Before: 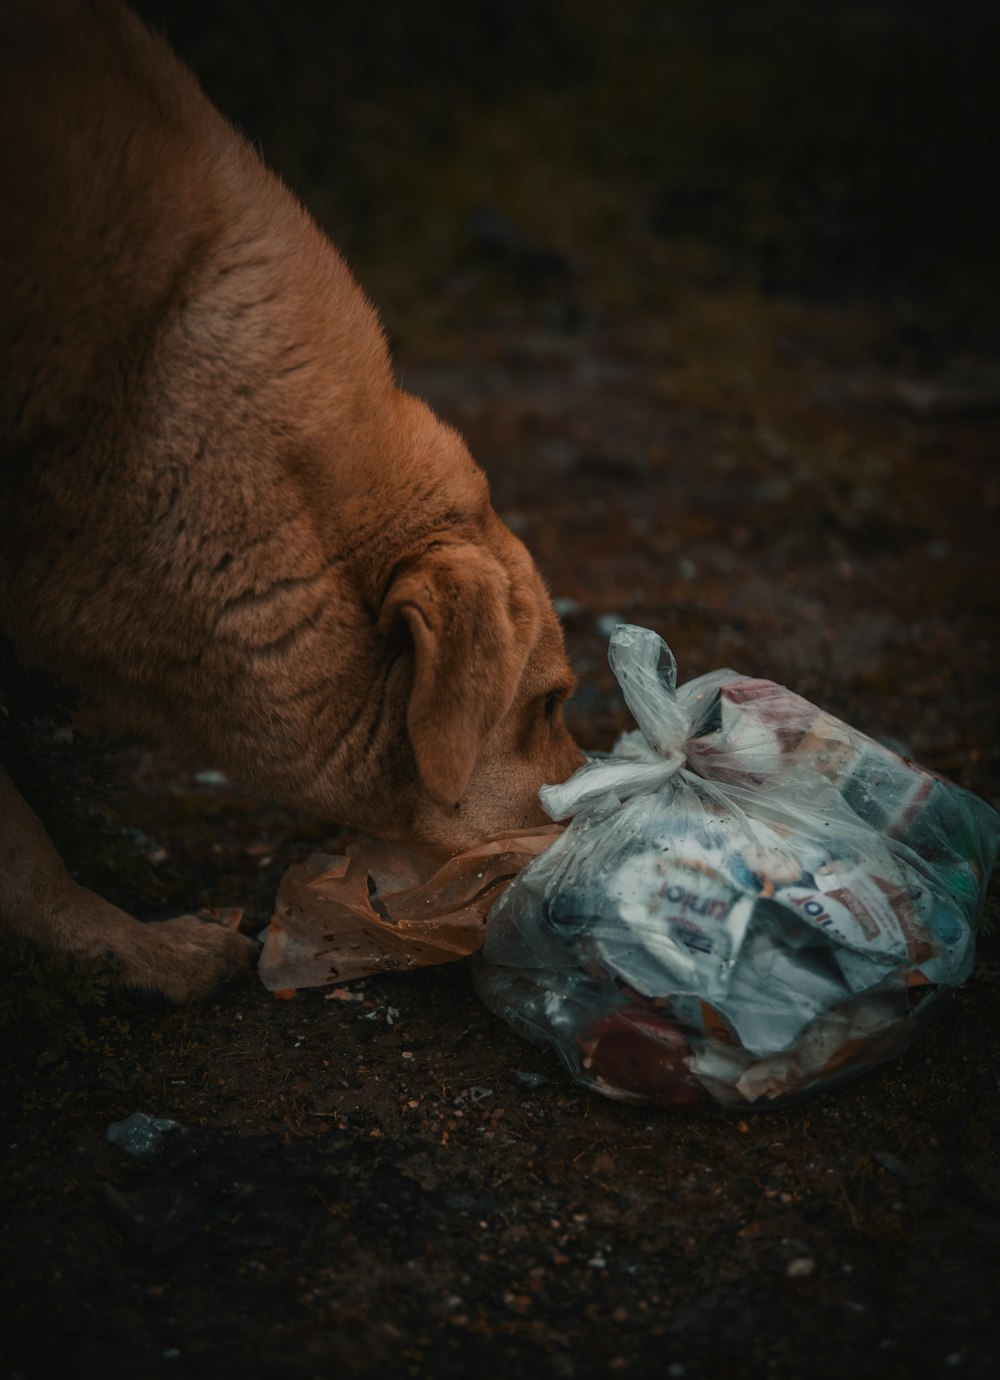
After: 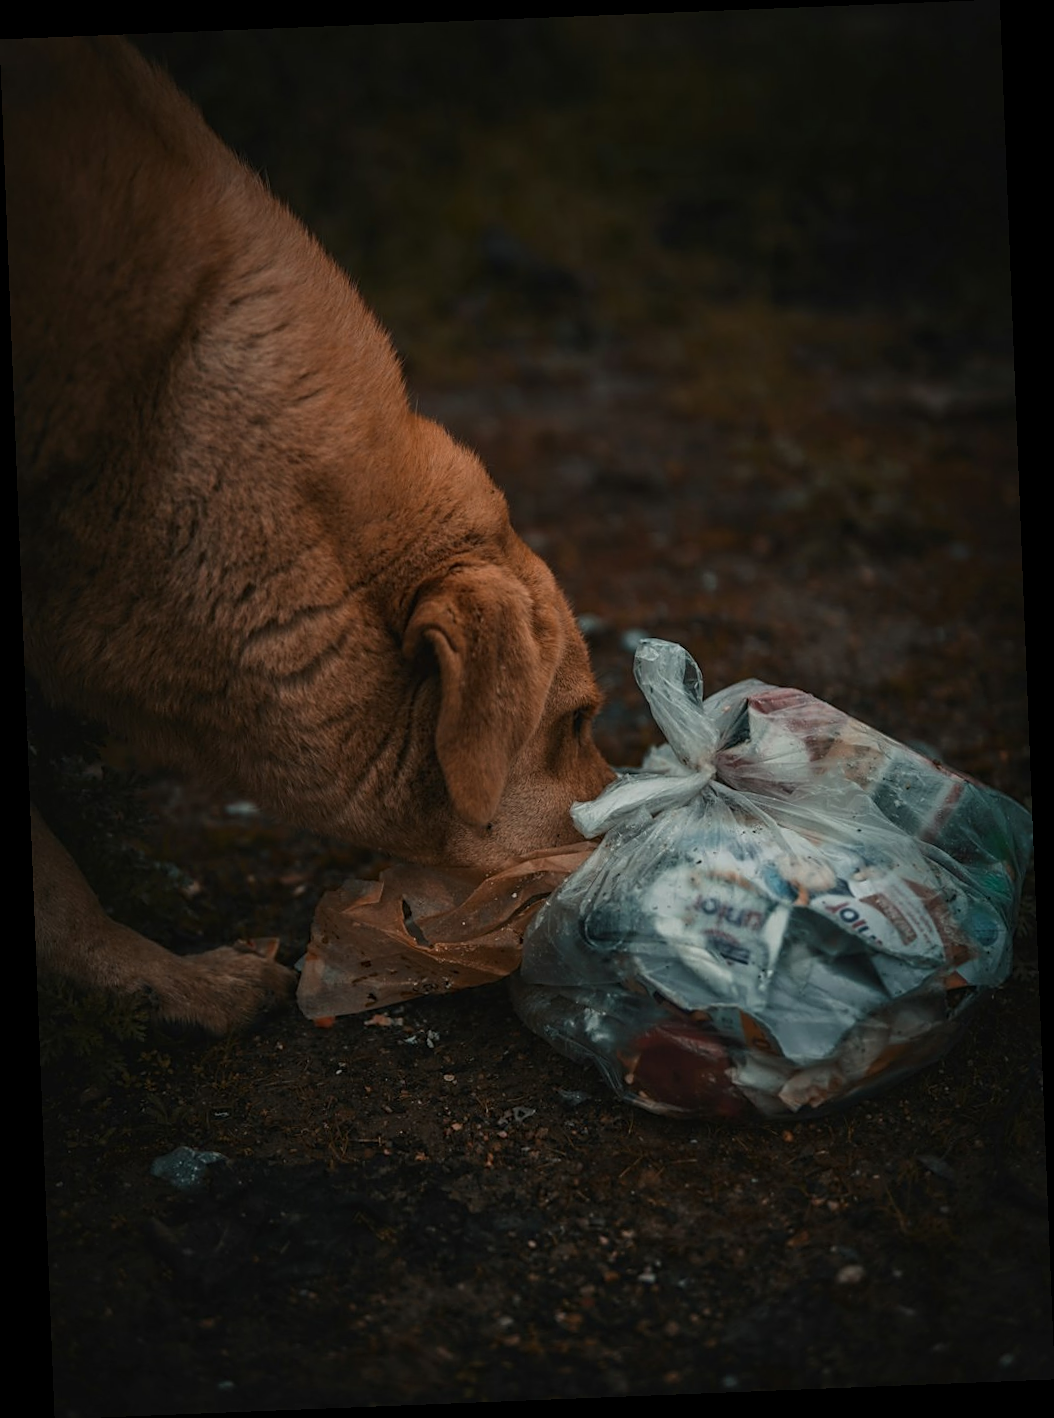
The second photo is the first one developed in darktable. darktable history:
rotate and perspective: rotation -2.29°, automatic cropping off
sharpen: on, module defaults
